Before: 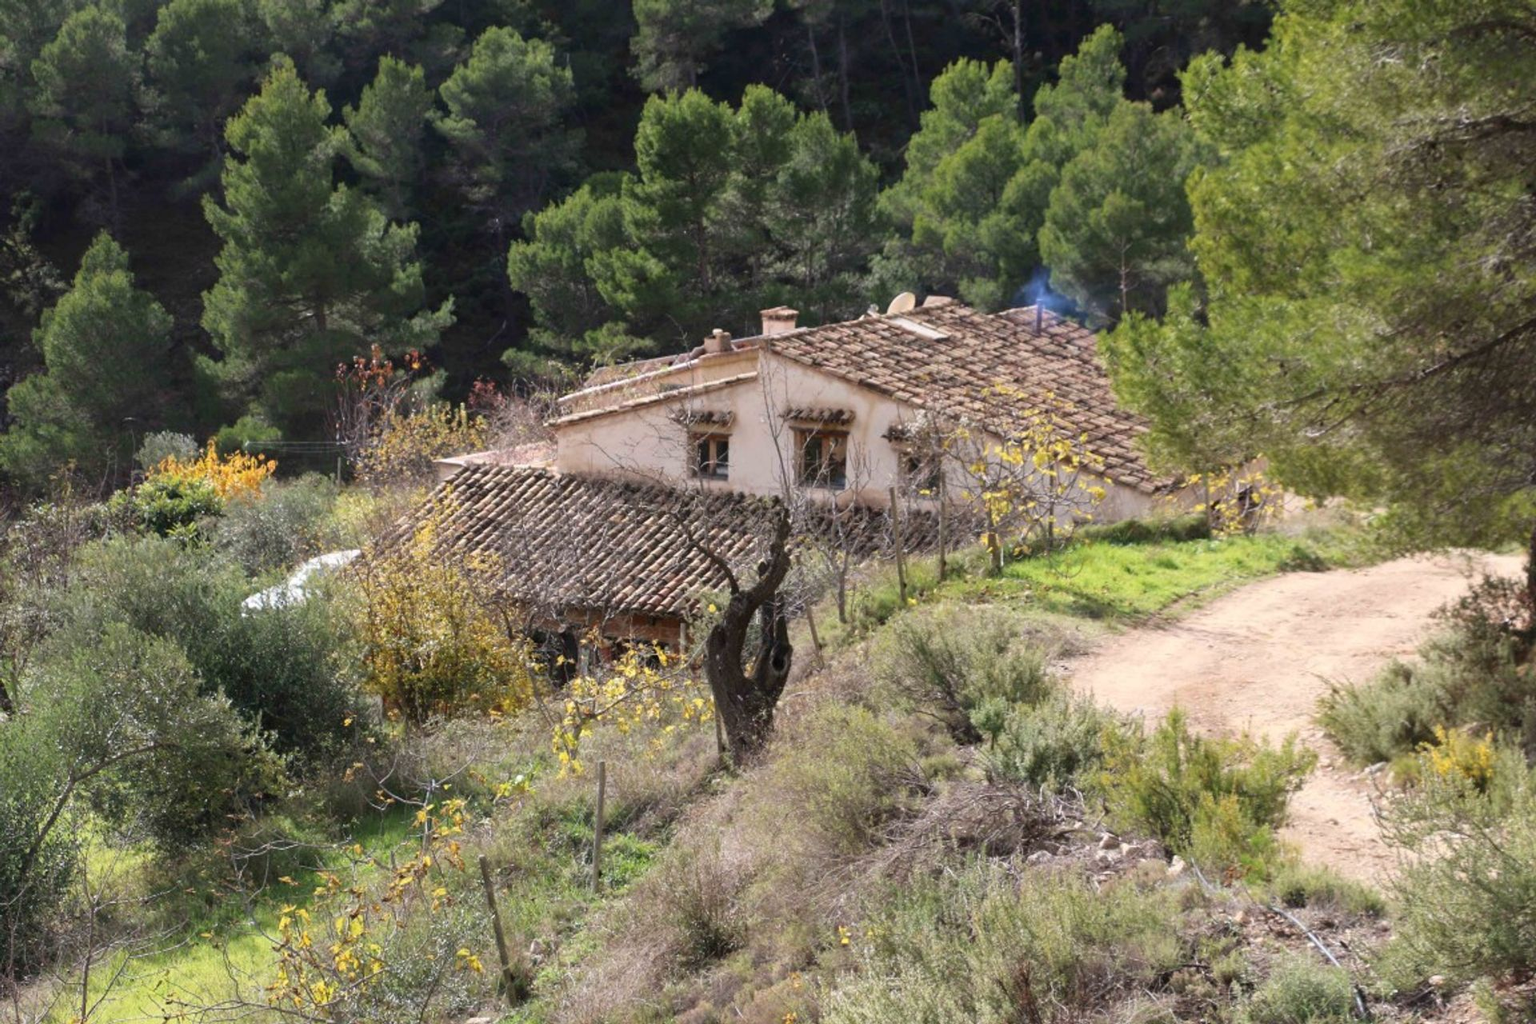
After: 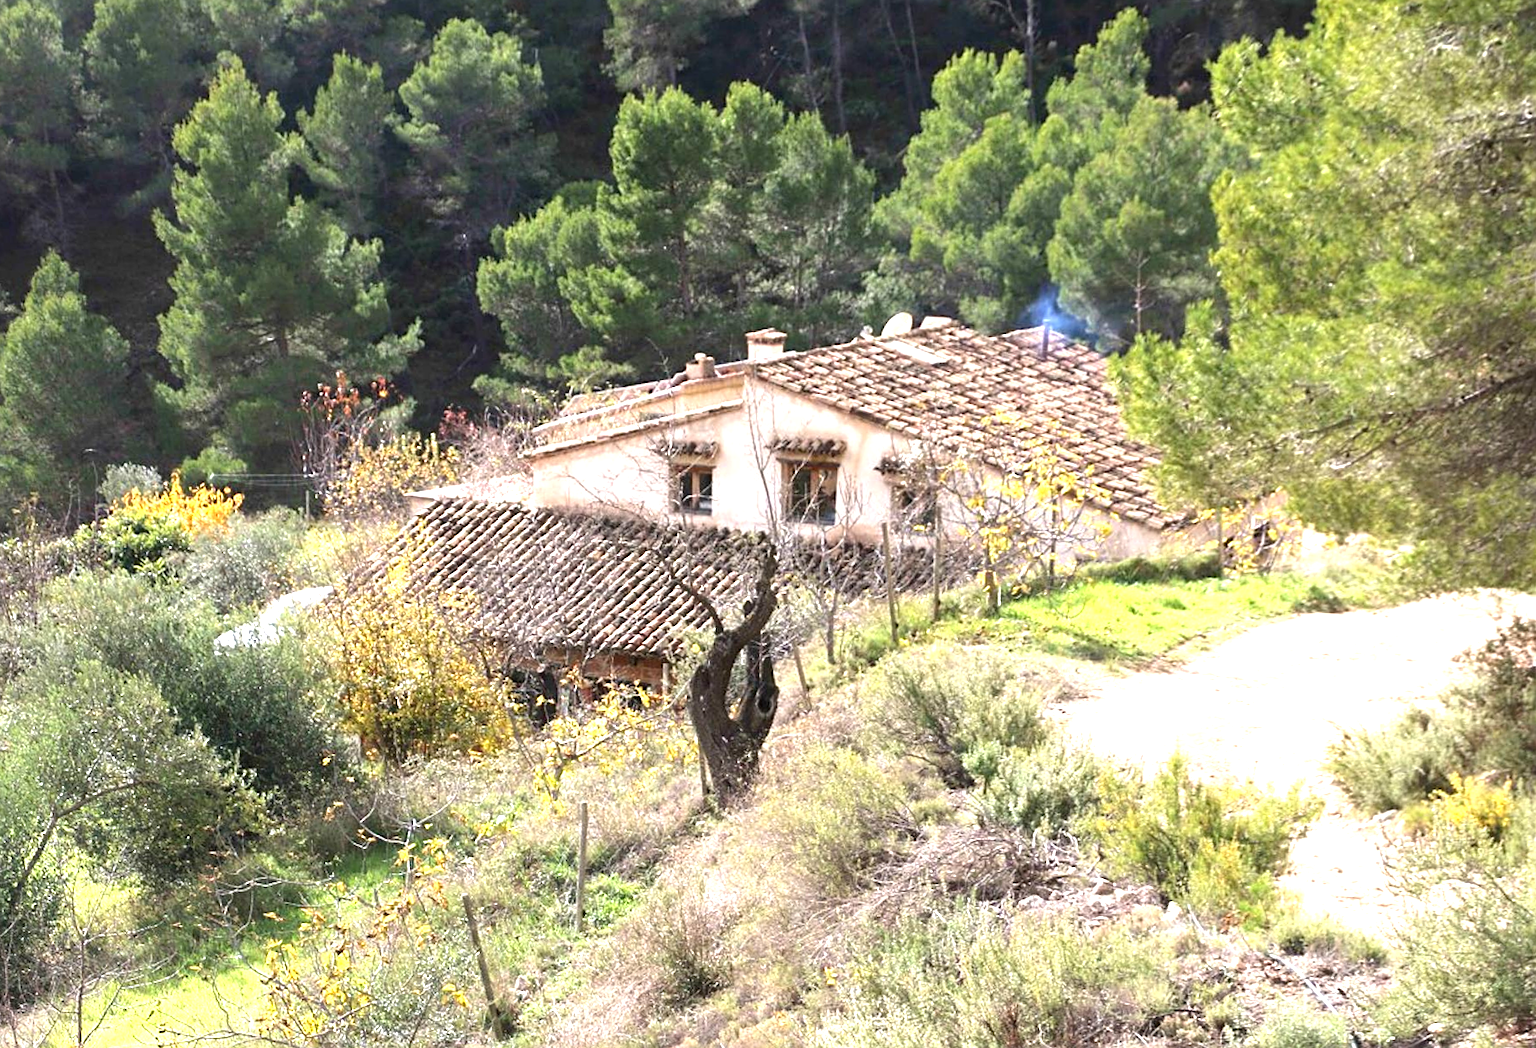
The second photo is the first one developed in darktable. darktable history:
sharpen: on, module defaults
levels: levels [0, 0.43, 0.859]
exposure: black level correction 0, exposure 0.7 EV, compensate exposure bias true, compensate highlight preservation false
rotate and perspective: rotation 0.074°, lens shift (vertical) 0.096, lens shift (horizontal) -0.041, crop left 0.043, crop right 0.952, crop top 0.024, crop bottom 0.979
